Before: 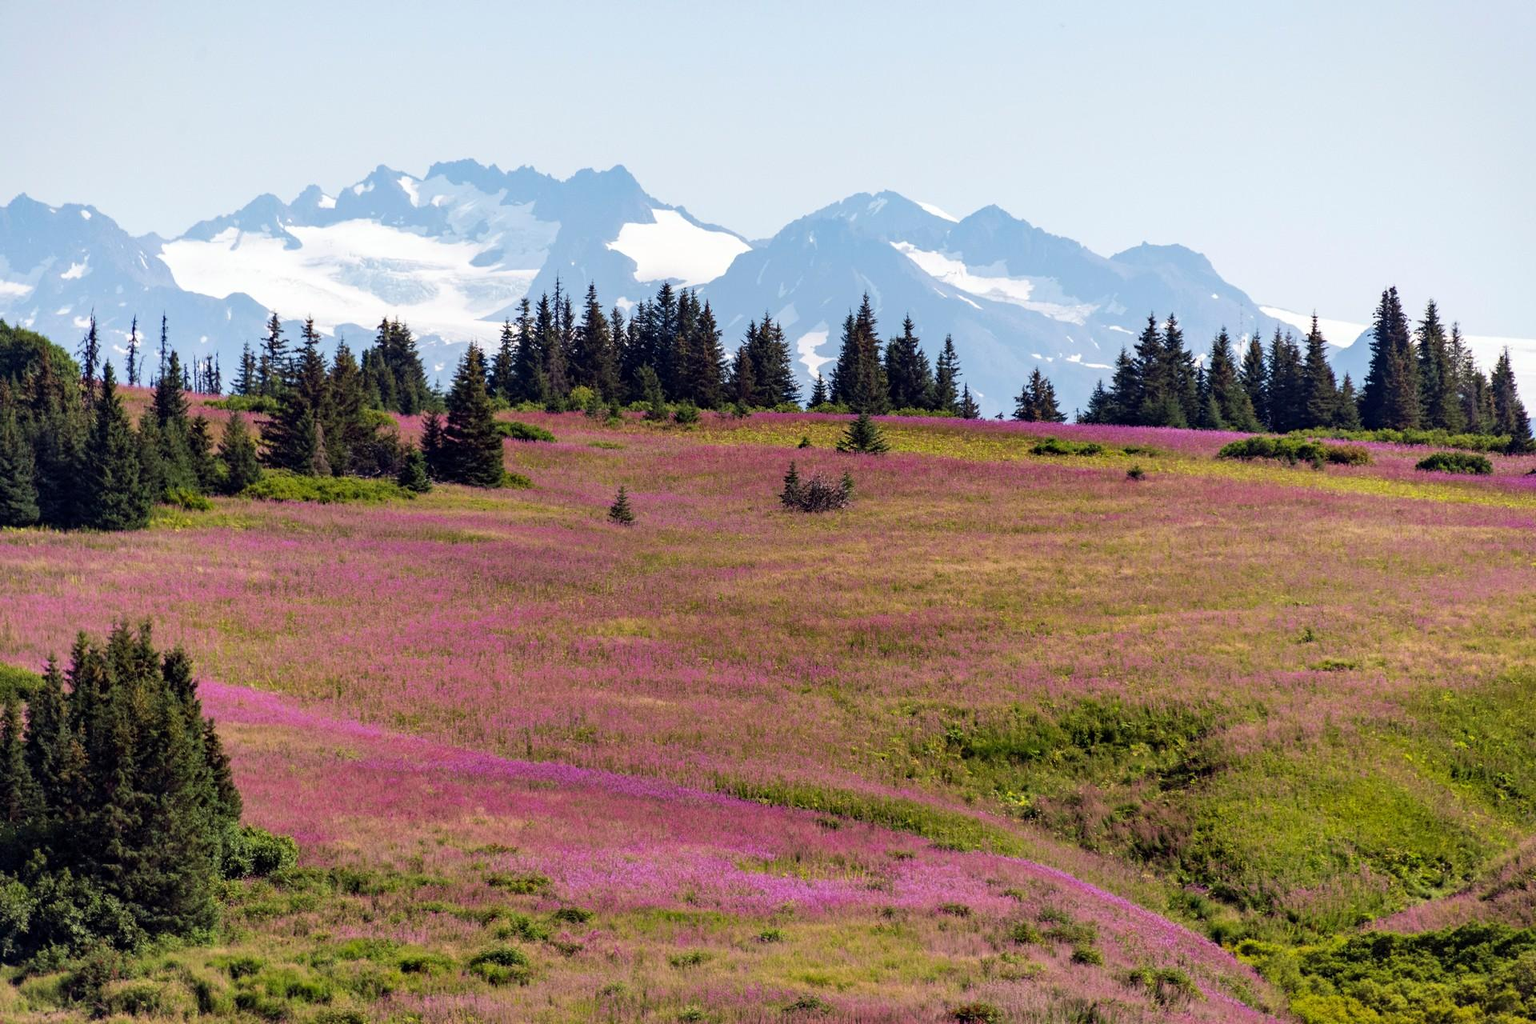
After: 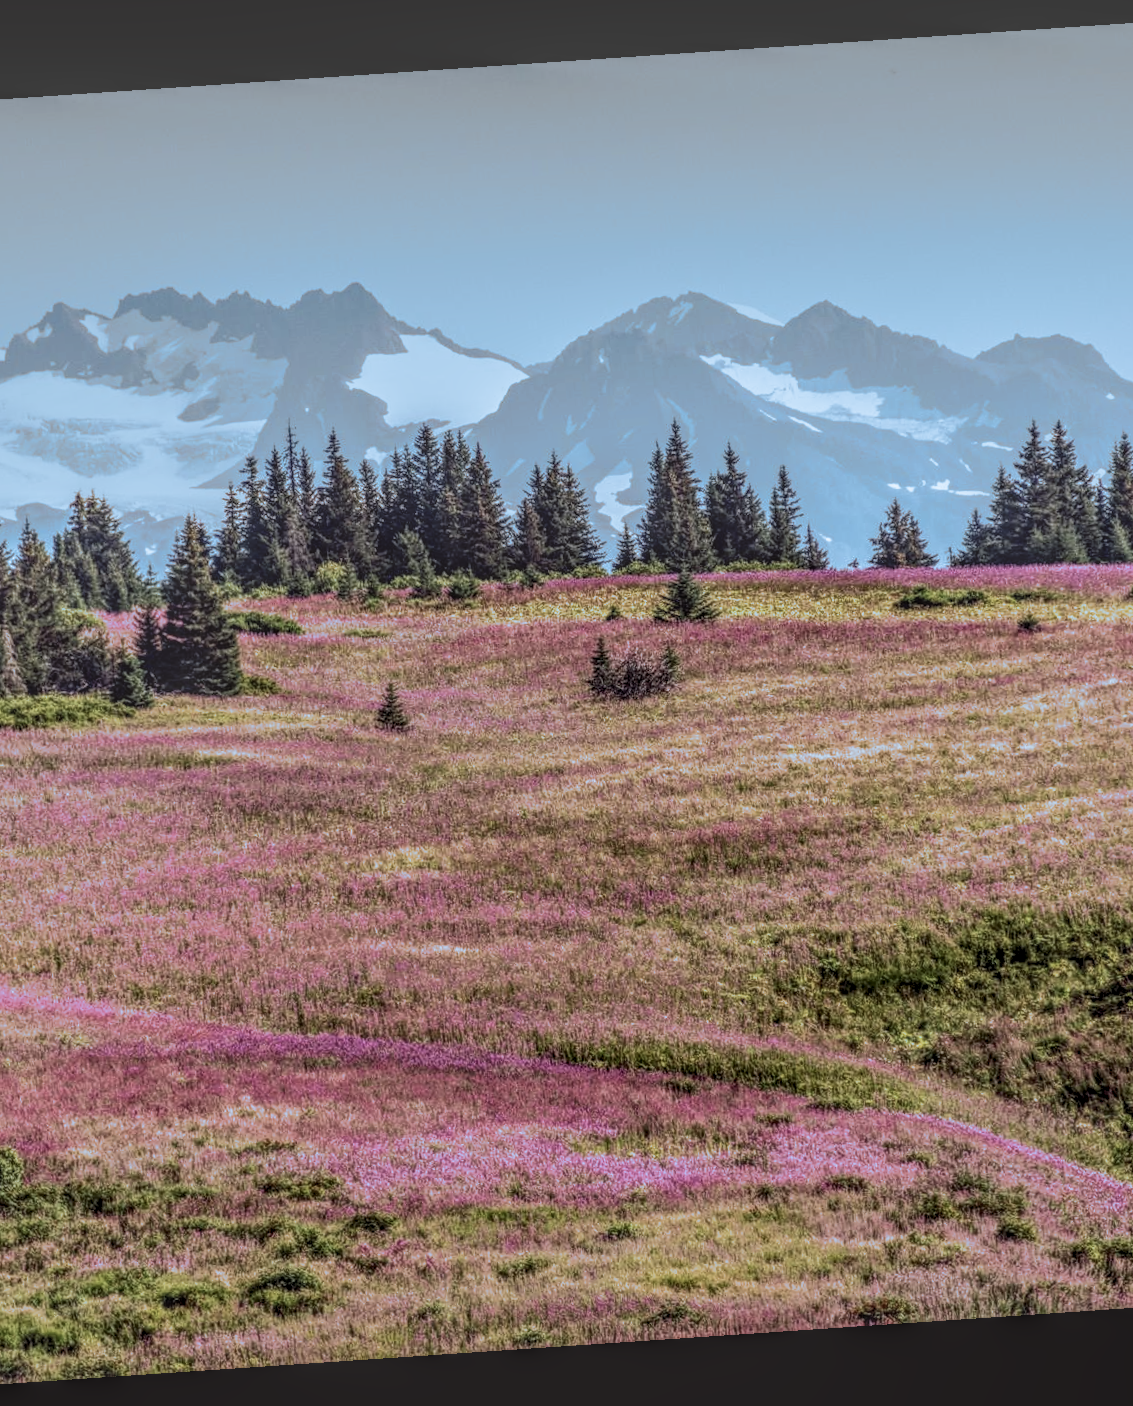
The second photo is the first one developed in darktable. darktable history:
color zones: curves: ch1 [(0, 0.292) (0.001, 0.292) (0.2, 0.264) (0.4, 0.248) (0.6, 0.248) (0.8, 0.264) (0.999, 0.292) (1, 0.292)]
crop: left 21.496%, right 22.254%
white balance: red 1, blue 1
local contrast: highlights 0%, shadows 0%, detail 200%, midtone range 0.25
contrast brightness saturation: contrast 0.23, brightness 0.1, saturation 0.29
rotate and perspective: rotation -4.2°, shear 0.006, automatic cropping off
split-toning: shadows › hue 351.18°, shadows › saturation 0.86, highlights › hue 218.82°, highlights › saturation 0.73, balance -19.167
